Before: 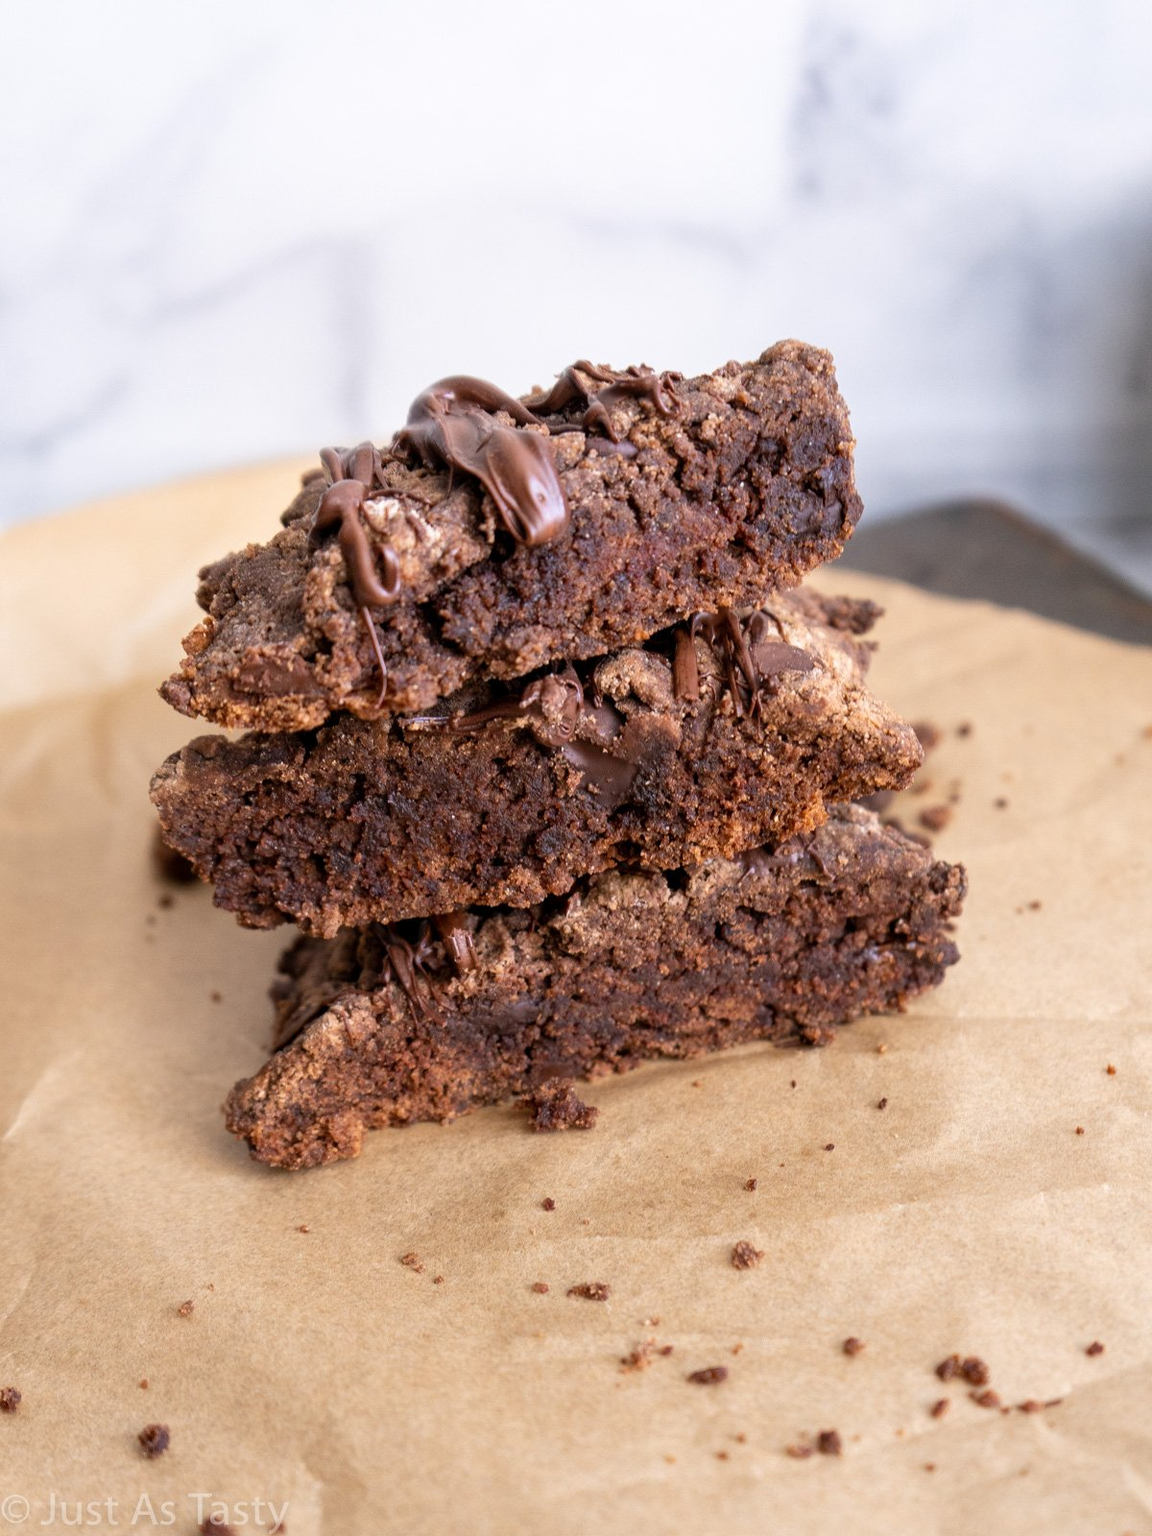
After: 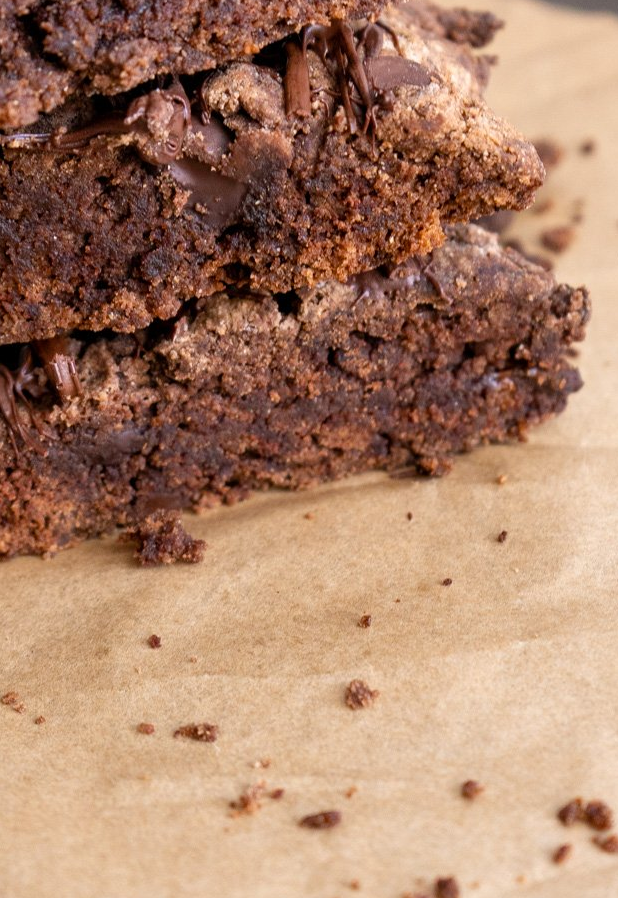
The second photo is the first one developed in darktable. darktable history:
color balance rgb: perceptual saturation grading › global saturation 1.882%, perceptual saturation grading › highlights -3.081%, perceptual saturation grading › mid-tones 3.269%, perceptual saturation grading › shadows 6.778%
crop: left 34.752%, top 38.374%, right 13.627%, bottom 5.469%
